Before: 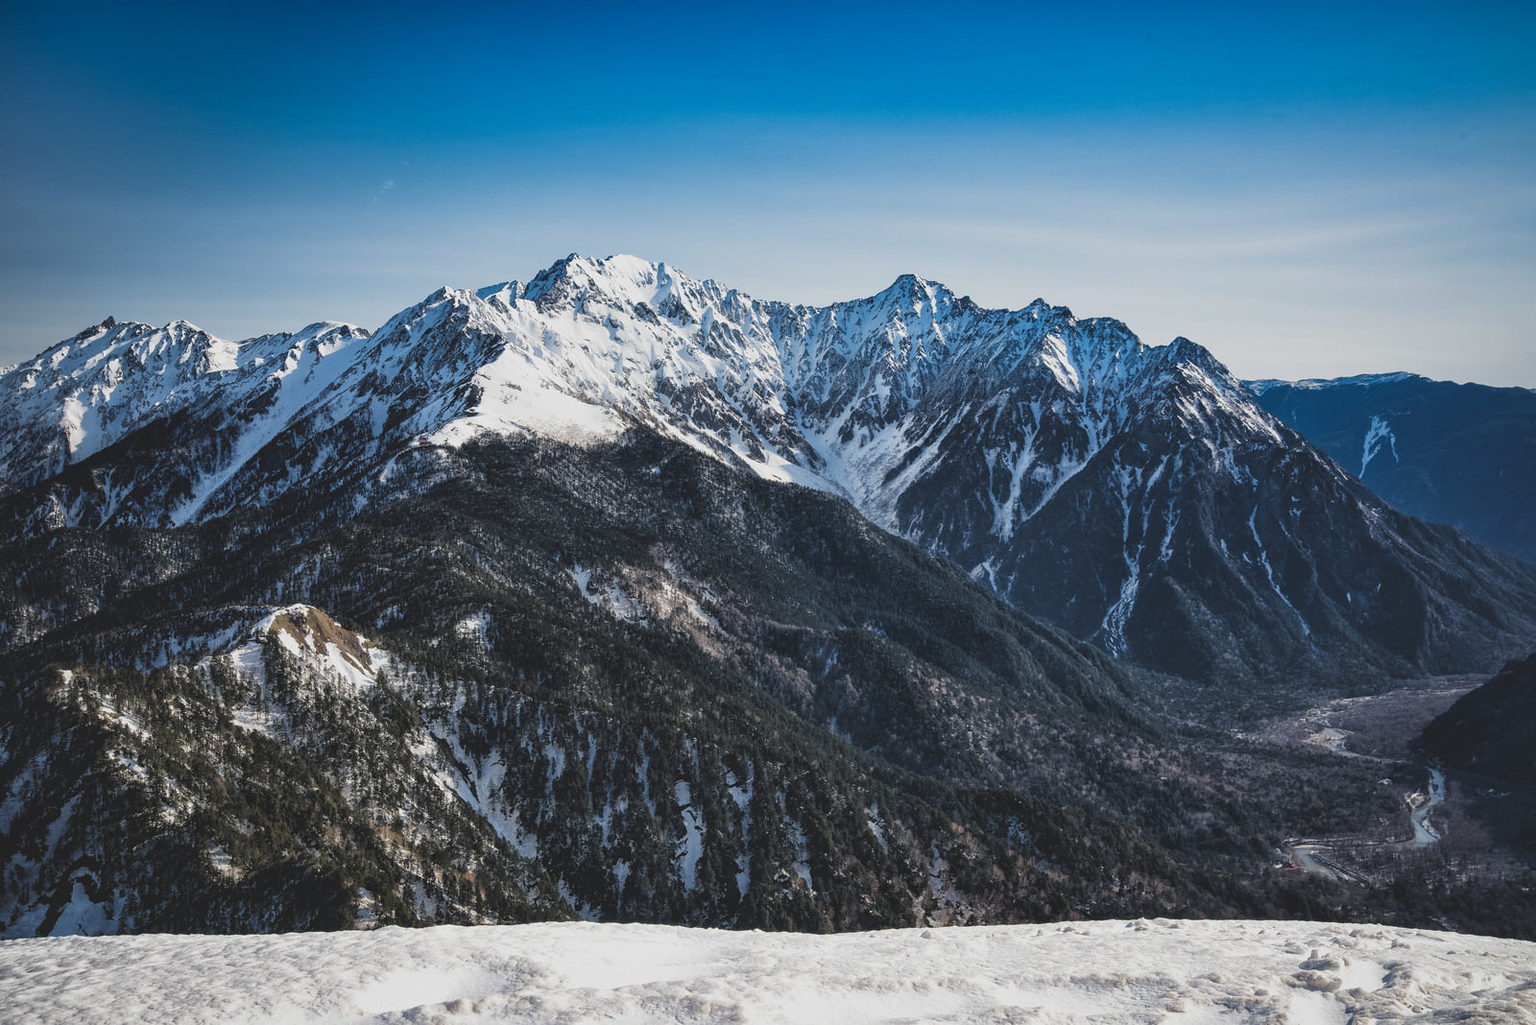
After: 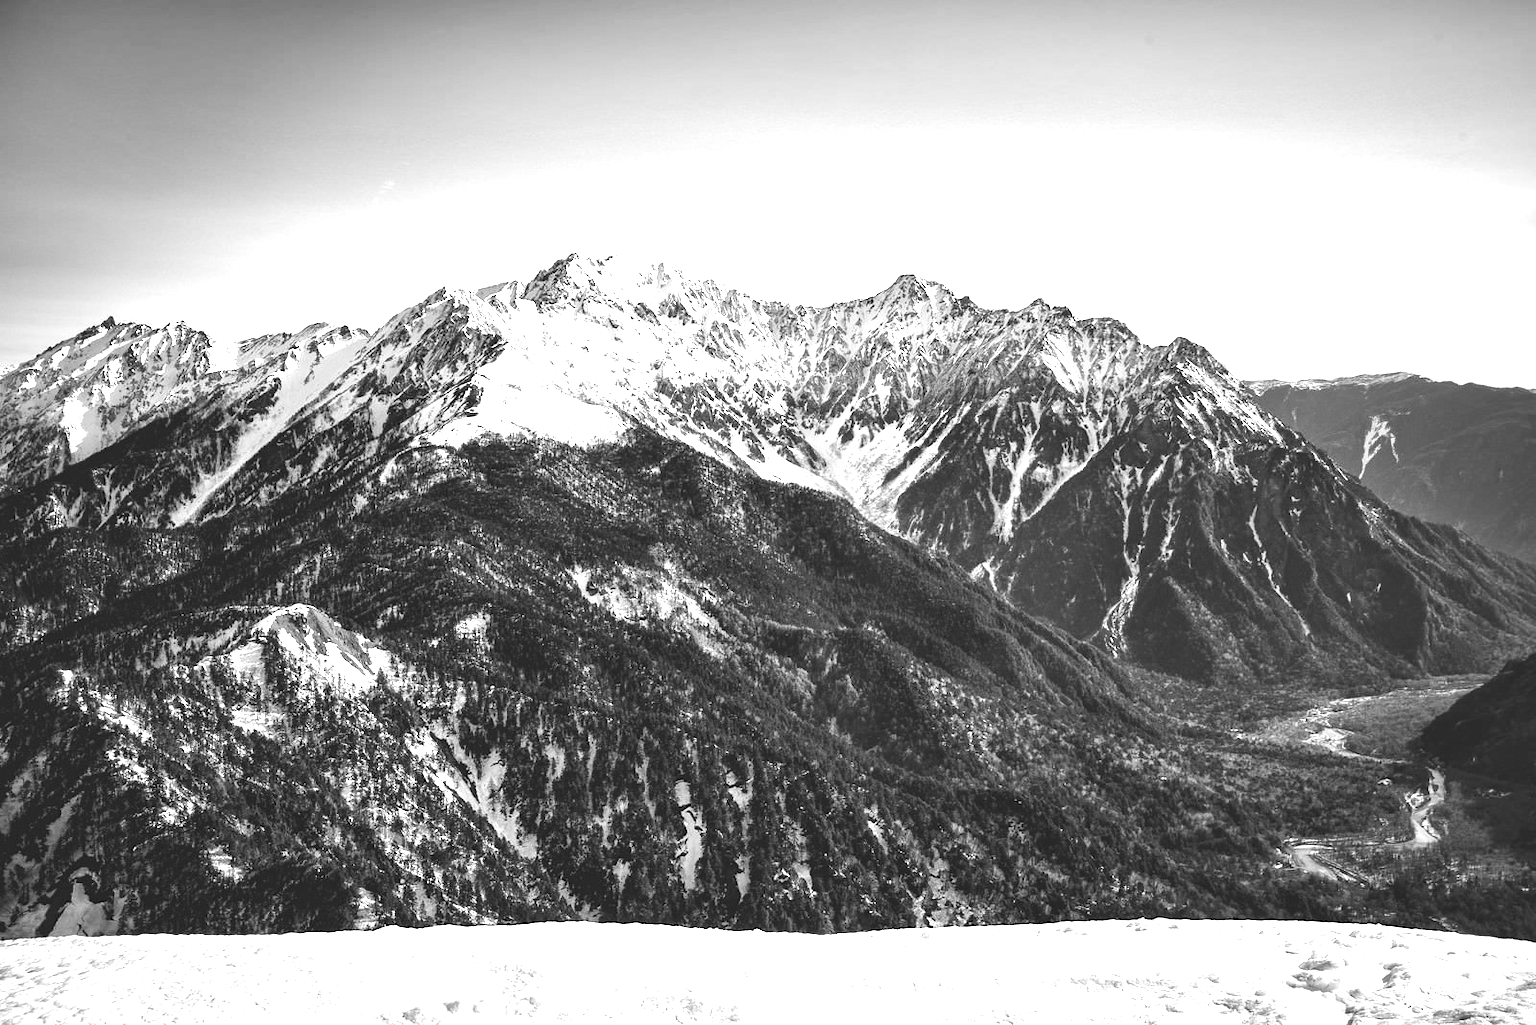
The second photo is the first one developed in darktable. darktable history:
color calibration: output gray [0.21, 0.42, 0.37, 0], illuminant Planckian (black body), x 0.351, y 0.353, temperature 4806.93 K
tone equalizer: -8 EV -0.738 EV, -7 EV -0.718 EV, -6 EV -0.599 EV, -5 EV -0.397 EV, -3 EV 0.381 EV, -2 EV 0.6 EV, -1 EV 0.697 EV, +0 EV 0.773 EV, edges refinement/feathering 500, mask exposure compensation -1.57 EV, preserve details no
exposure: exposure 1 EV, compensate exposure bias true, compensate highlight preservation false
